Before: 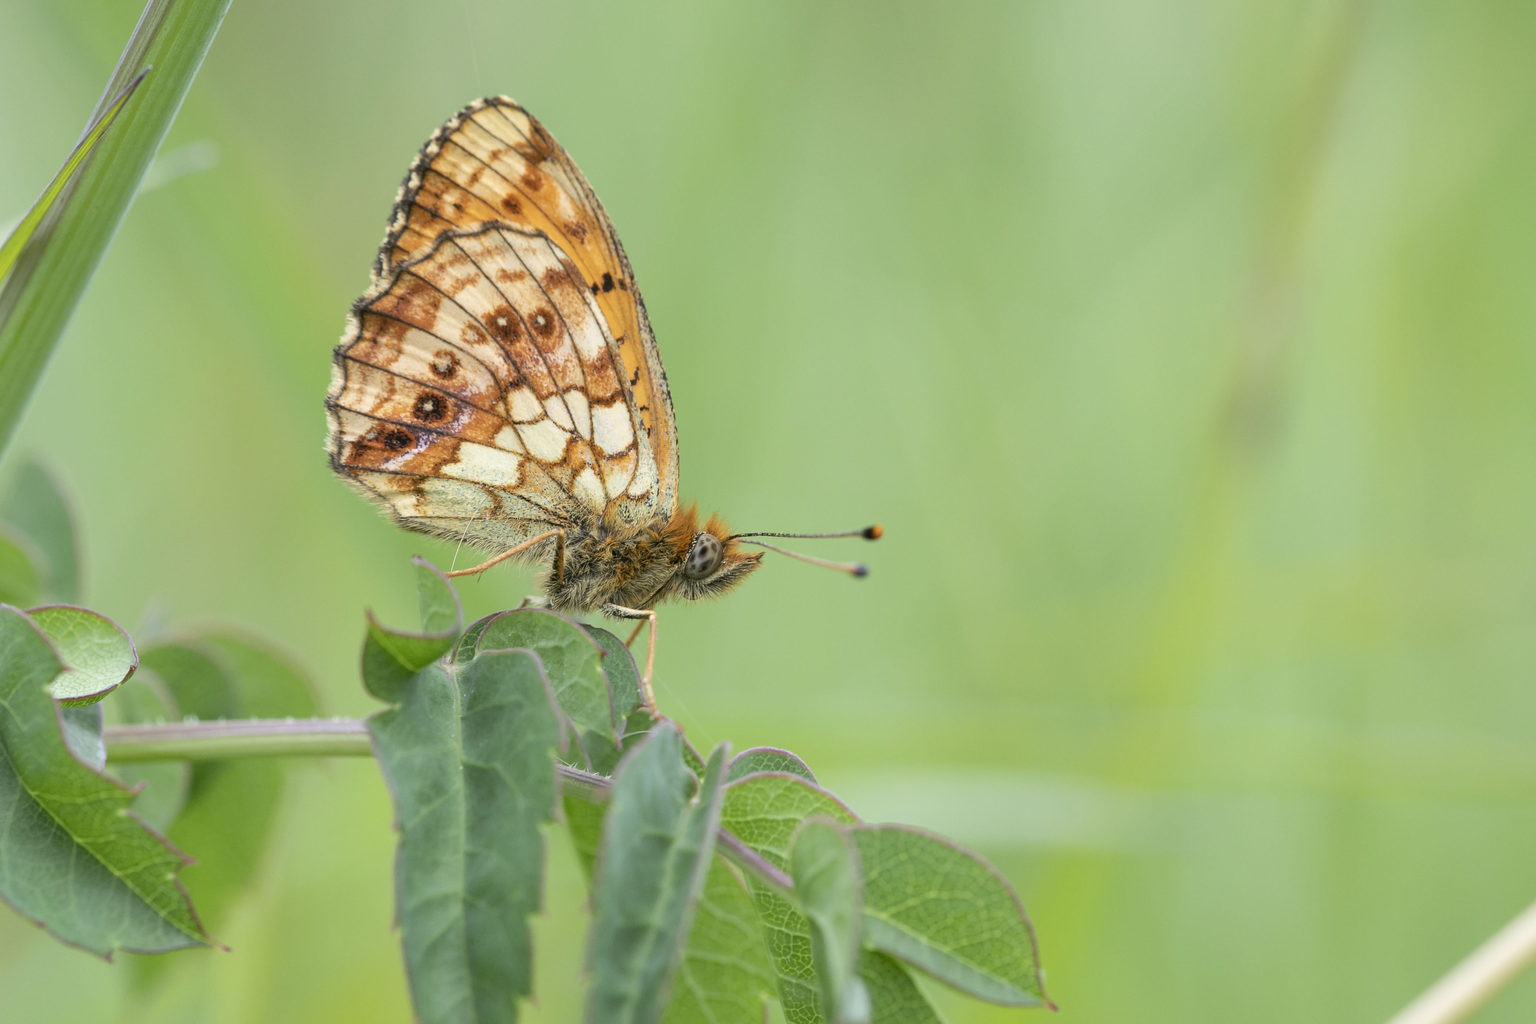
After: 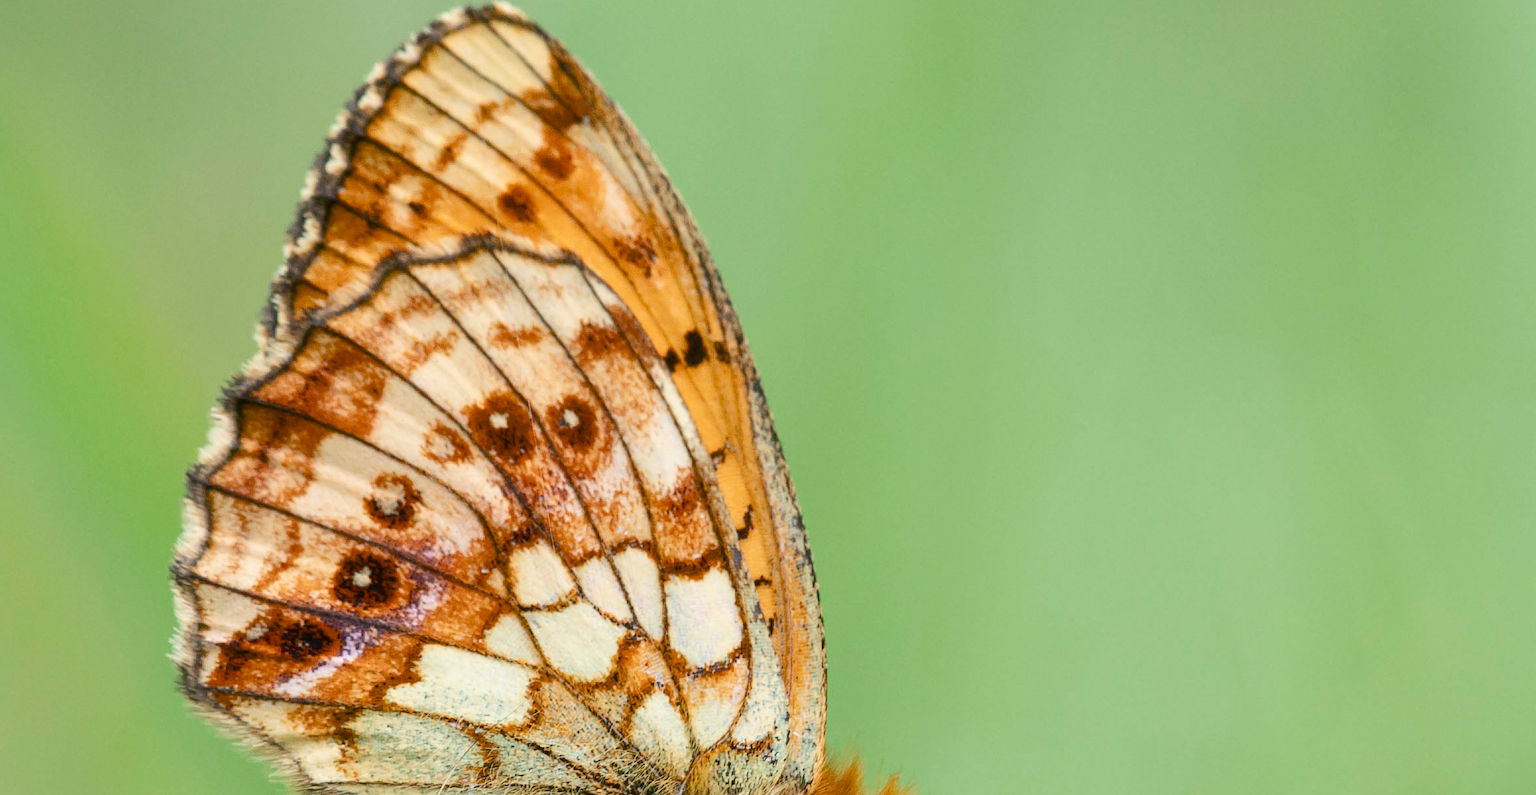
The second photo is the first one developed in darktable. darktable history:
crop: left 15.179%, top 9.24%, right 30.83%, bottom 48.845%
color balance rgb: perceptual saturation grading › global saturation 20%, perceptual saturation grading › highlights -25.803%, perceptual saturation grading › shadows 24.029%, saturation formula JzAzBz (2021)
base curve: curves: ch0 [(0, 0) (0.989, 0.992)], preserve colors none
